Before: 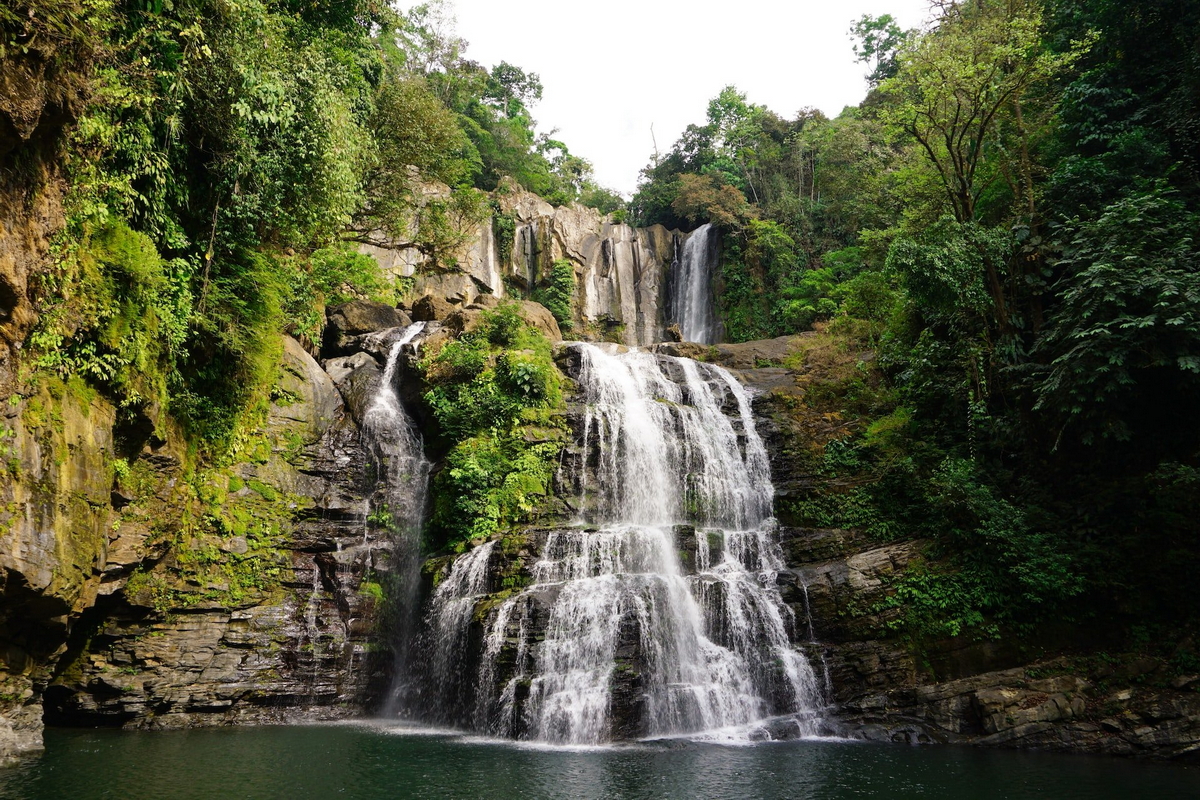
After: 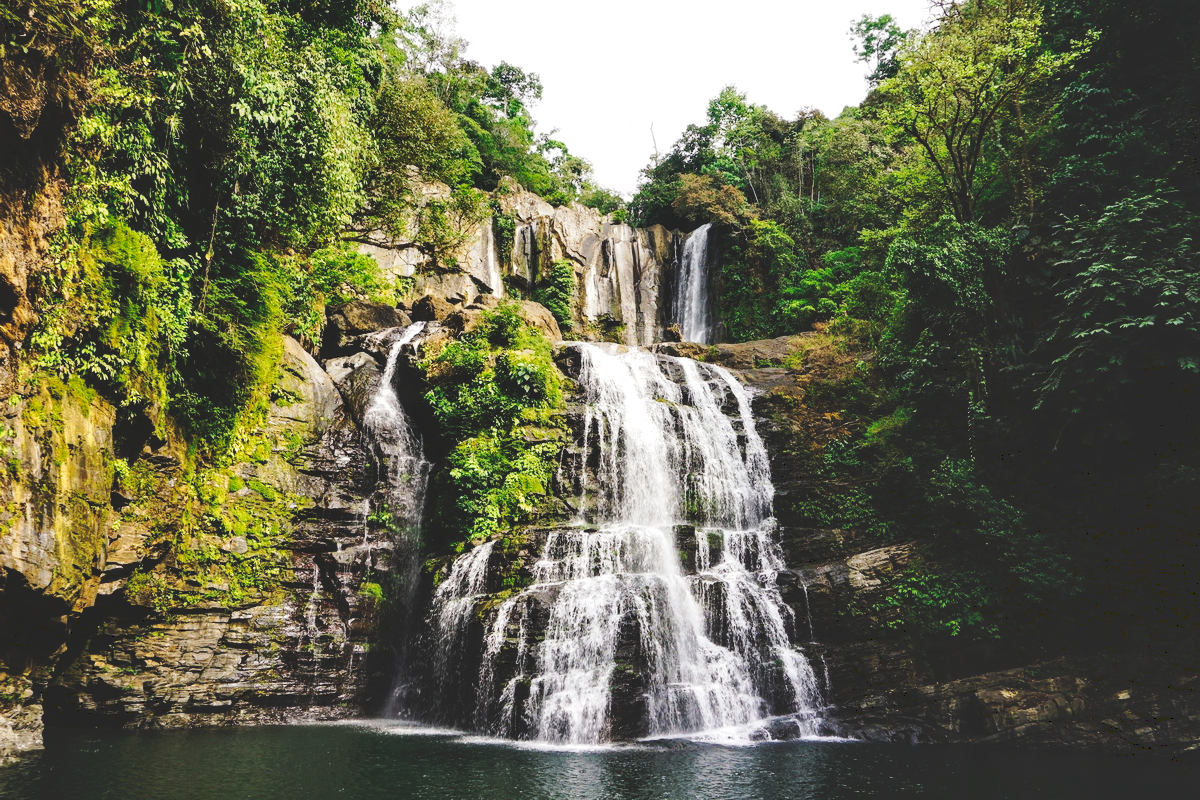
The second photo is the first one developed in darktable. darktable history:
local contrast: highlights 25%, shadows 75%, midtone range 0.75
tone curve: curves: ch0 [(0, 0) (0.003, 0.174) (0.011, 0.178) (0.025, 0.182) (0.044, 0.185) (0.069, 0.191) (0.1, 0.194) (0.136, 0.199) (0.177, 0.219) (0.224, 0.246) (0.277, 0.284) (0.335, 0.35) (0.399, 0.43) (0.468, 0.539) (0.543, 0.637) (0.623, 0.711) (0.709, 0.799) (0.801, 0.865) (0.898, 0.914) (1, 1)], preserve colors none
